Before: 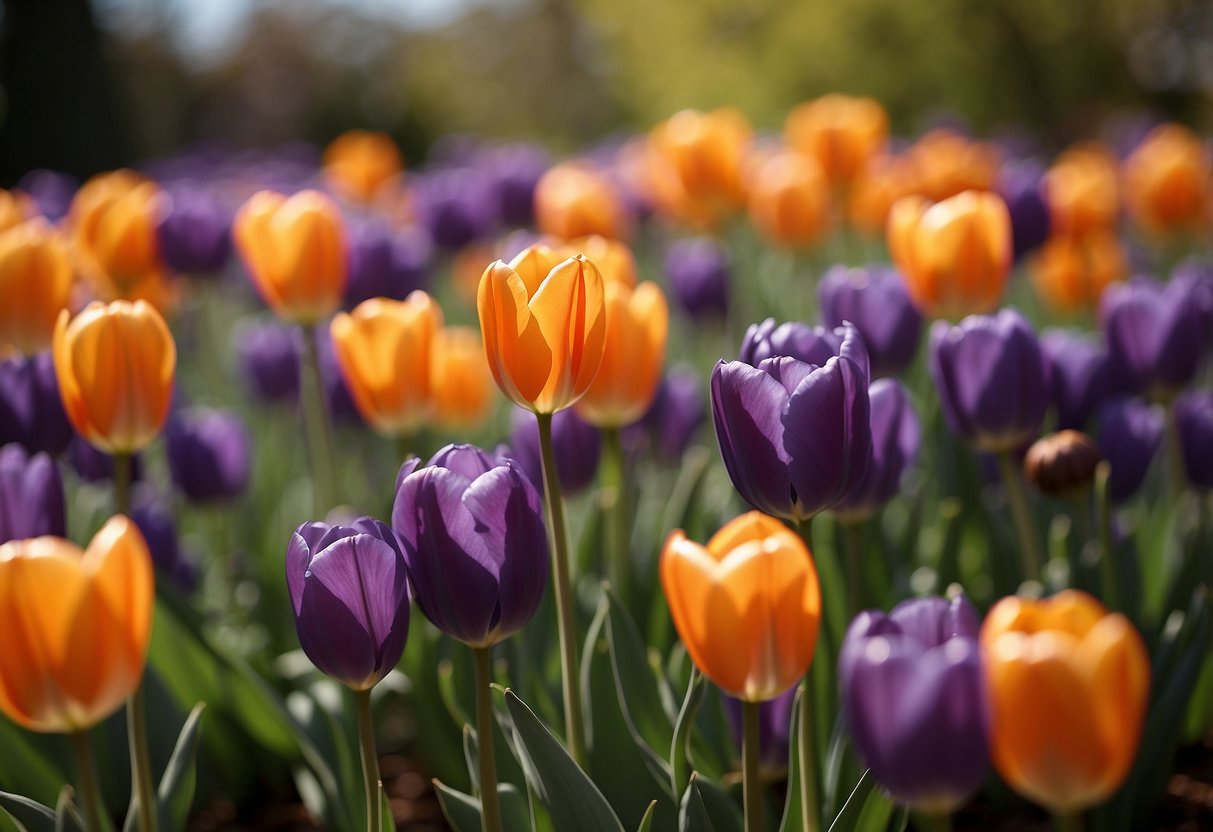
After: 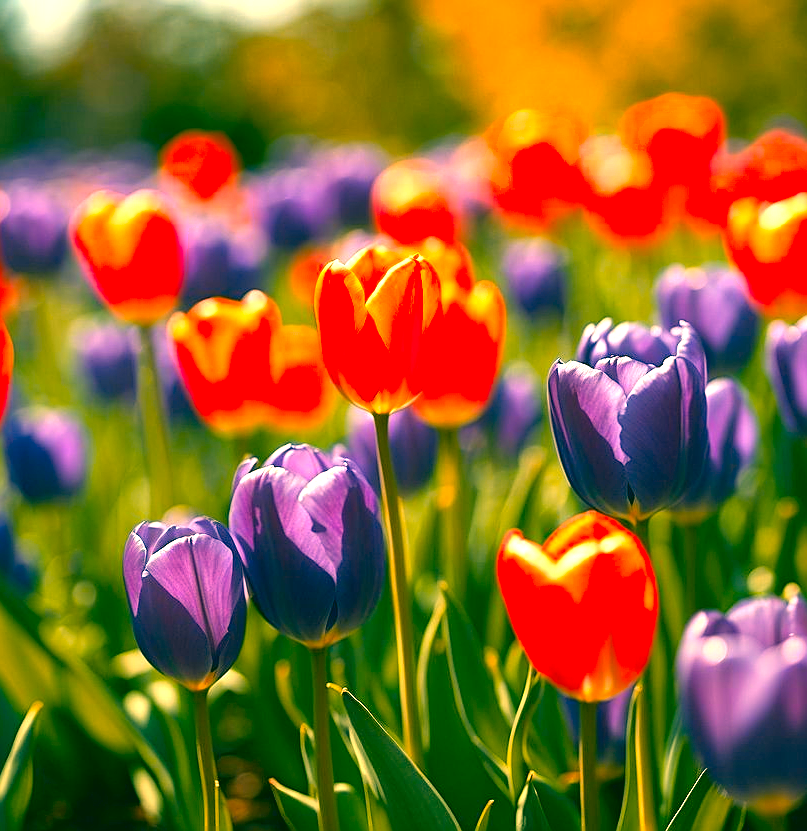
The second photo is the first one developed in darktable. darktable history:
crop and rotate: left 13.471%, right 19.939%
exposure: exposure 1.09 EV, compensate highlight preservation false
shadows and highlights: radius 169.89, shadows 27.28, white point adjustment 3.04, highlights -68.83, soften with gaussian
sharpen: on, module defaults
color balance rgb: linear chroma grading › global chroma 9.951%, perceptual saturation grading › global saturation 19.692%
color correction: highlights a* 1.73, highlights b* 34.02, shadows a* -36.42, shadows b* -6.02
color zones: curves: ch1 [(0.24, 0.634) (0.75, 0.5)]; ch2 [(0.253, 0.437) (0.745, 0.491)]
